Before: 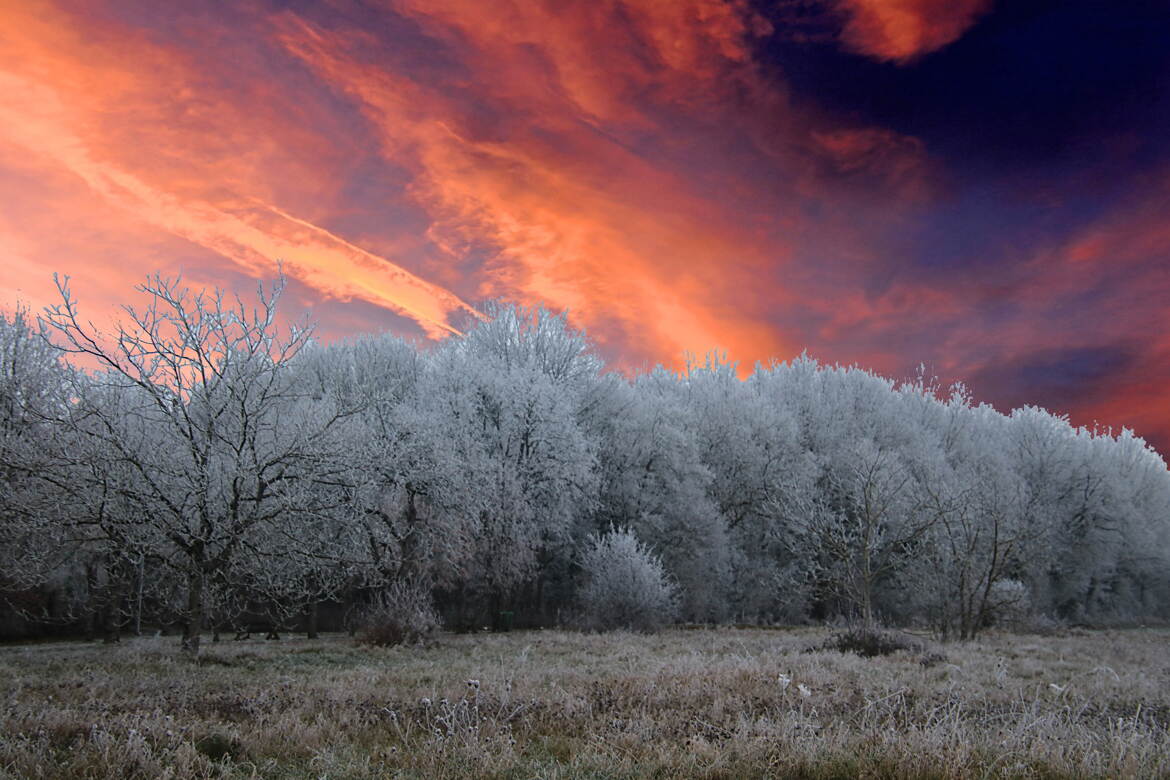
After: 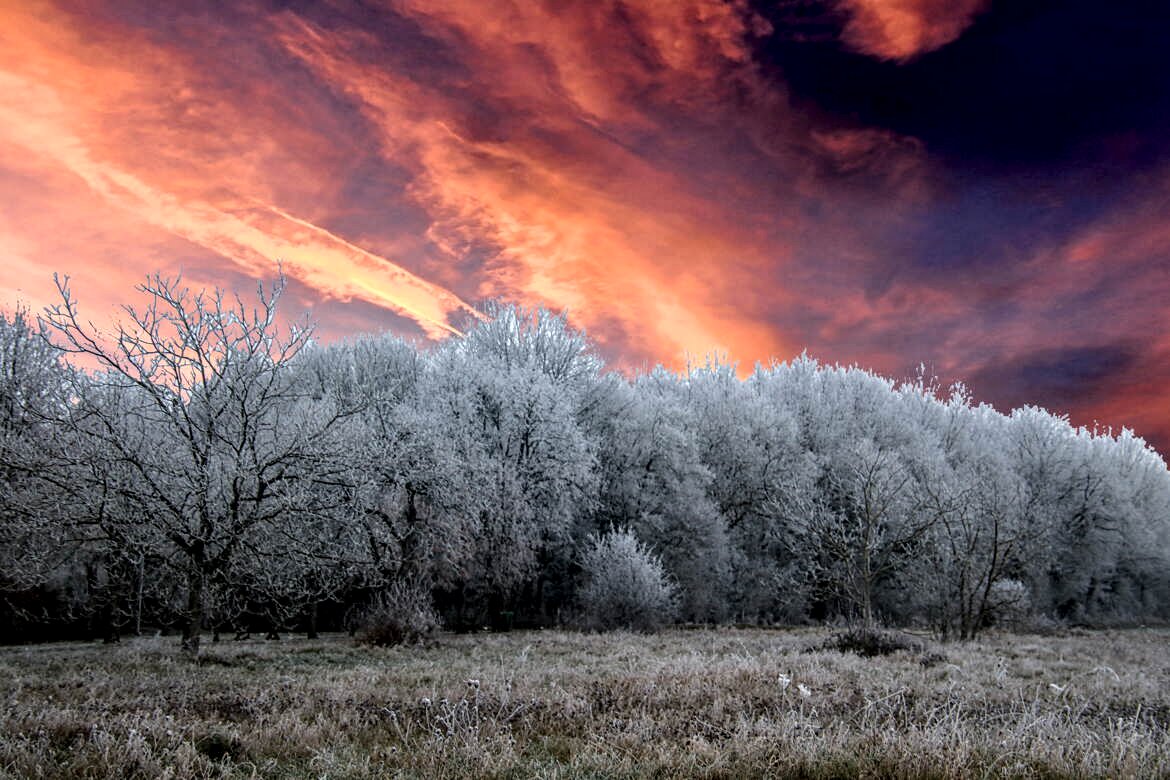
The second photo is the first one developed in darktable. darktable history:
local contrast: highlights 0%, shadows 3%, detail 181%
